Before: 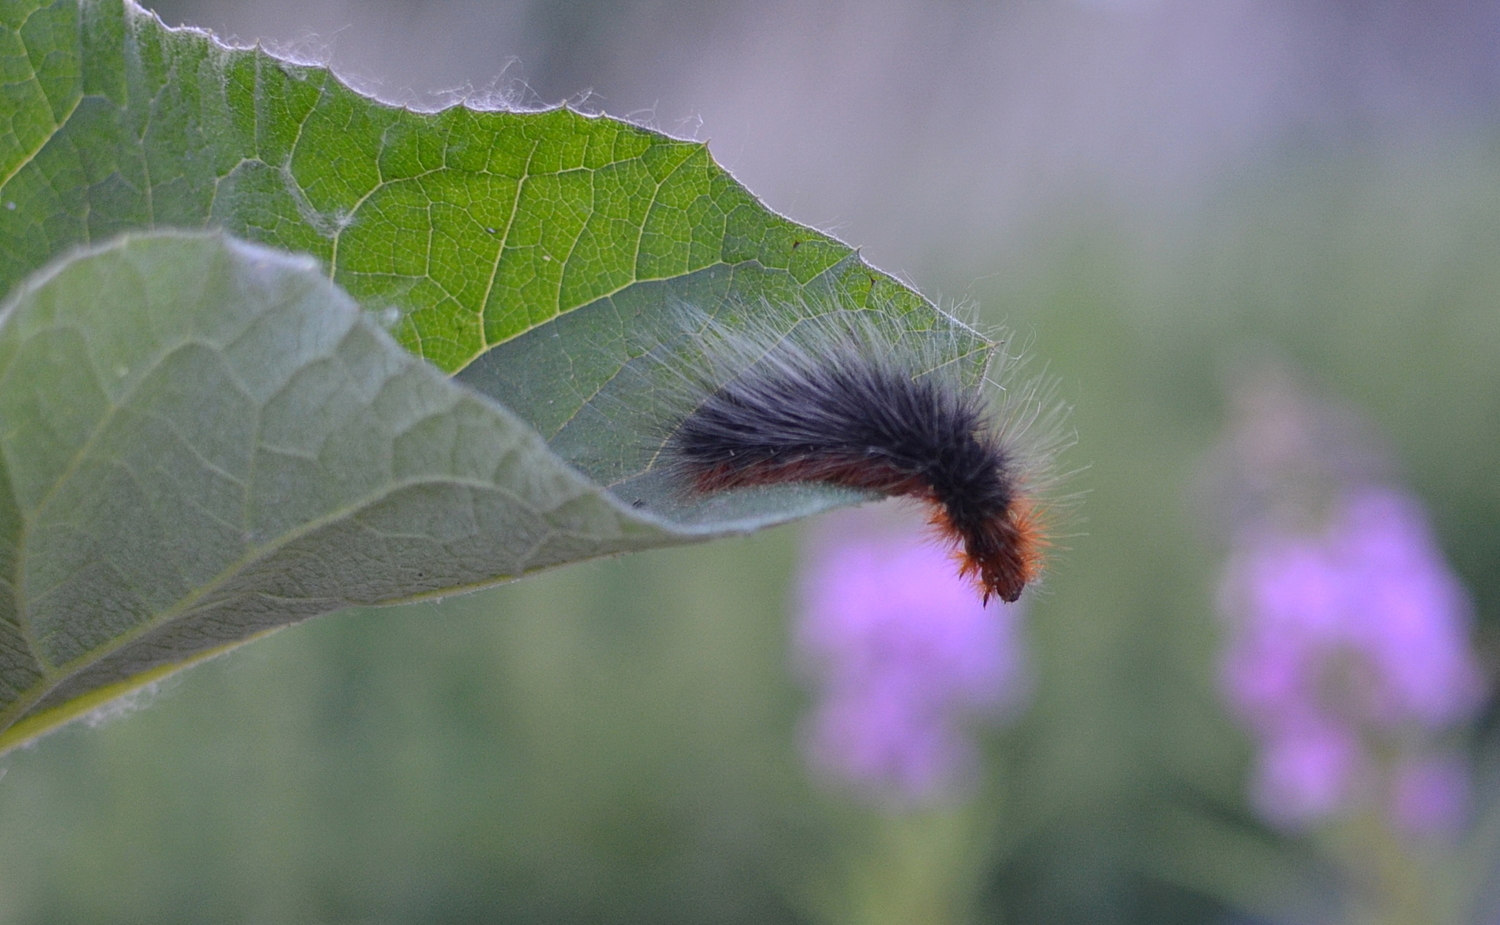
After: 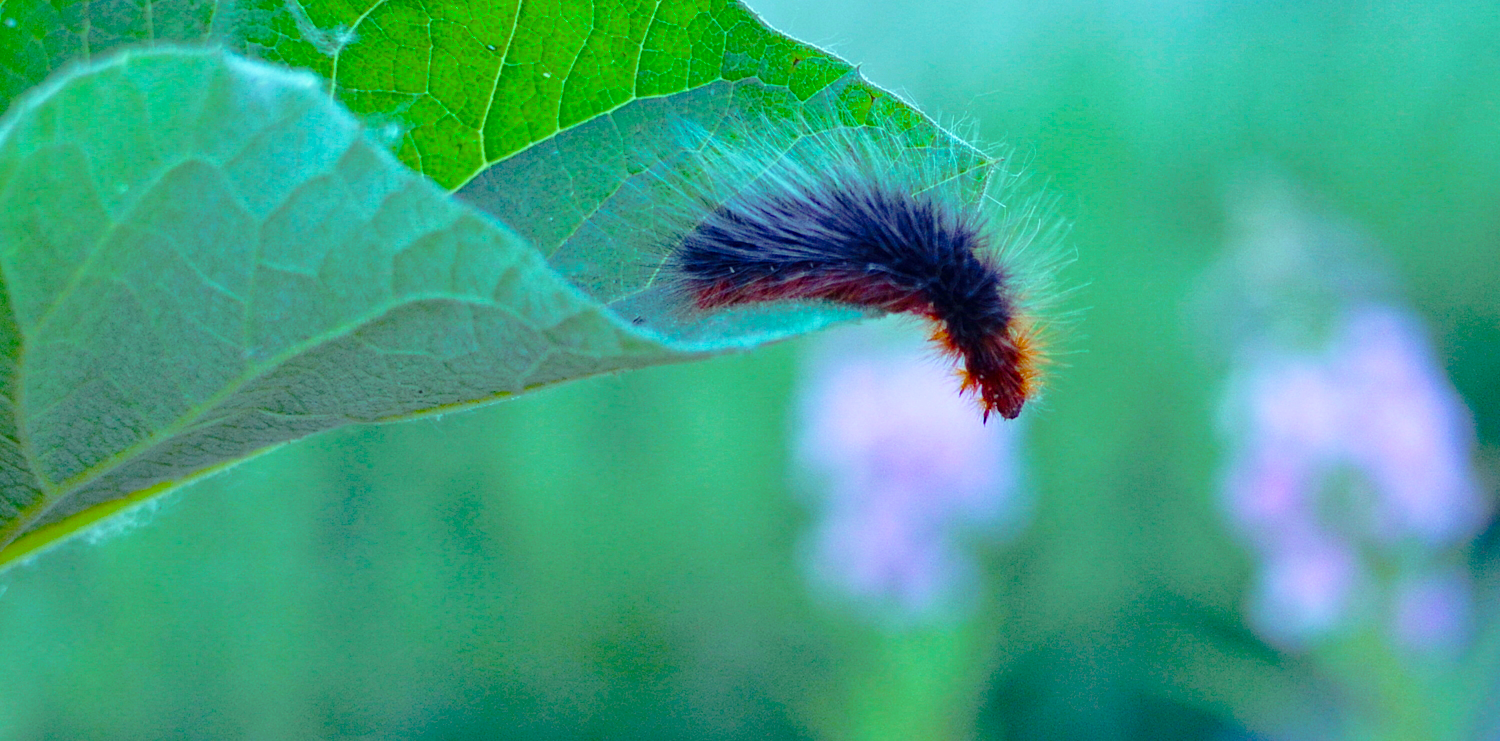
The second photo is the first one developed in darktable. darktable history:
crop and rotate: top 19.832%
color balance rgb: shadows lift › chroma 4.062%, shadows lift › hue 253.45°, highlights gain › luminance 20.04%, highlights gain › chroma 13.164%, highlights gain › hue 174.05°, perceptual saturation grading › global saturation 20%, perceptual saturation grading › highlights -24.754%, perceptual saturation grading › shadows 49.616%, global vibrance 30.661%
tone curve: curves: ch0 [(0, 0) (0.062, 0.023) (0.168, 0.142) (0.359, 0.44) (0.469, 0.544) (0.634, 0.722) (0.839, 0.909) (0.998, 0.978)]; ch1 [(0, 0) (0.437, 0.453) (0.472, 0.47) (0.502, 0.504) (0.527, 0.546) (0.568, 0.619) (0.608, 0.665) (0.669, 0.748) (0.859, 0.899) (1, 1)]; ch2 [(0, 0) (0.33, 0.301) (0.421, 0.443) (0.473, 0.501) (0.504, 0.504) (0.535, 0.564) (0.575, 0.625) (0.608, 0.676) (1, 1)], preserve colors none
